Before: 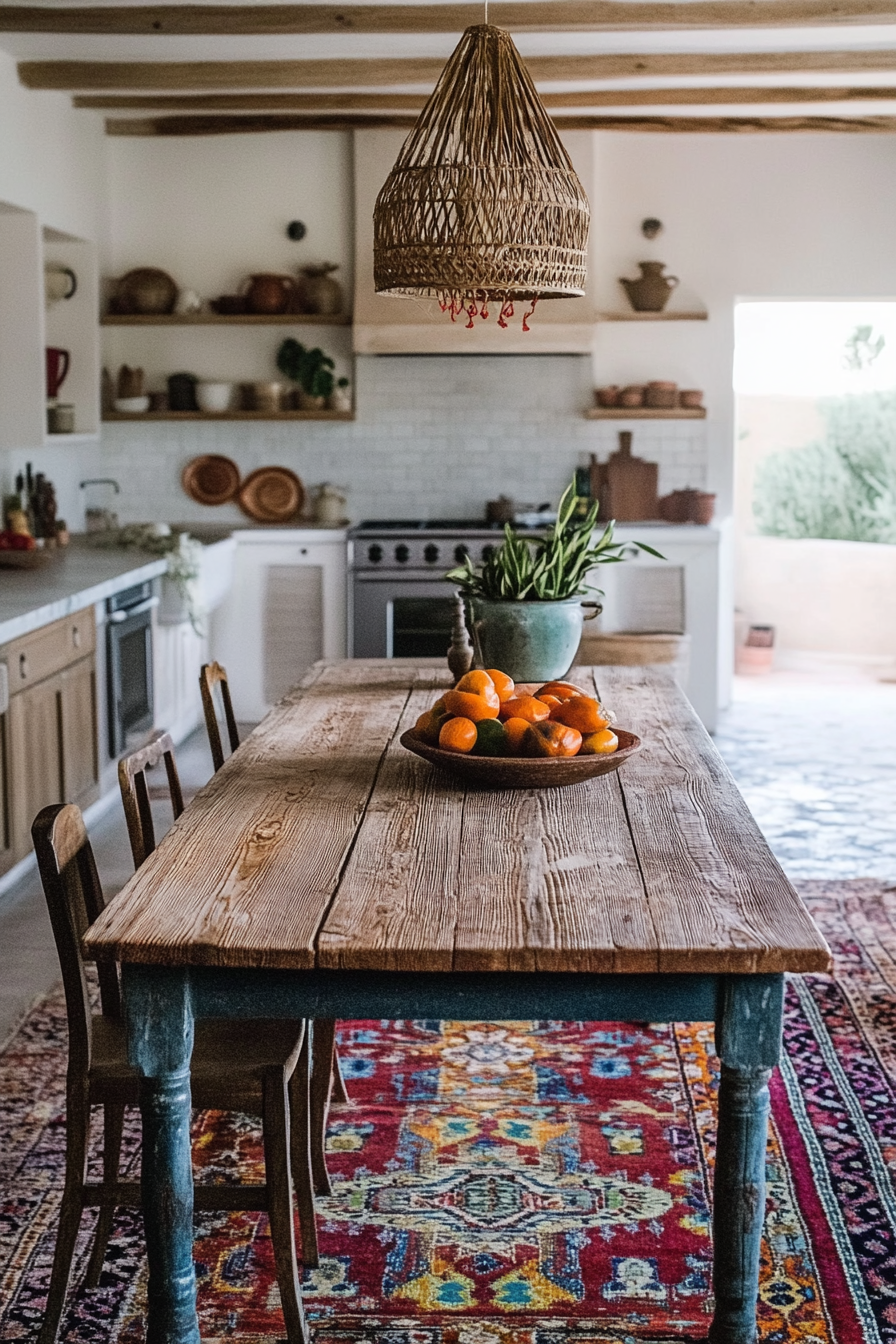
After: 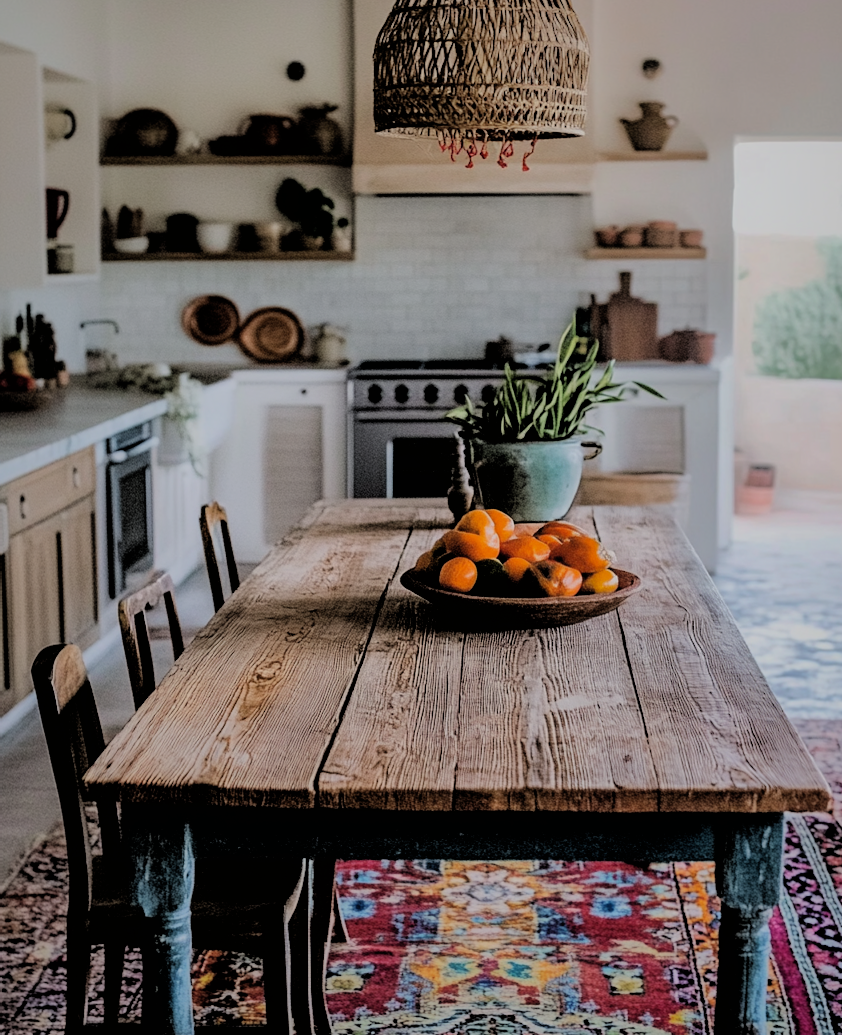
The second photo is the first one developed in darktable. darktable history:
filmic rgb: black relative exposure -3.4 EV, white relative exposure 3.46 EV, hardness 2.36, contrast 1.102, color science v6 (2022)
crop and rotate: angle 0.054°, top 11.864%, right 5.82%, bottom 10.986%
shadows and highlights: shadows 25.47, highlights -70.68, highlights color adjustment 79.24%
